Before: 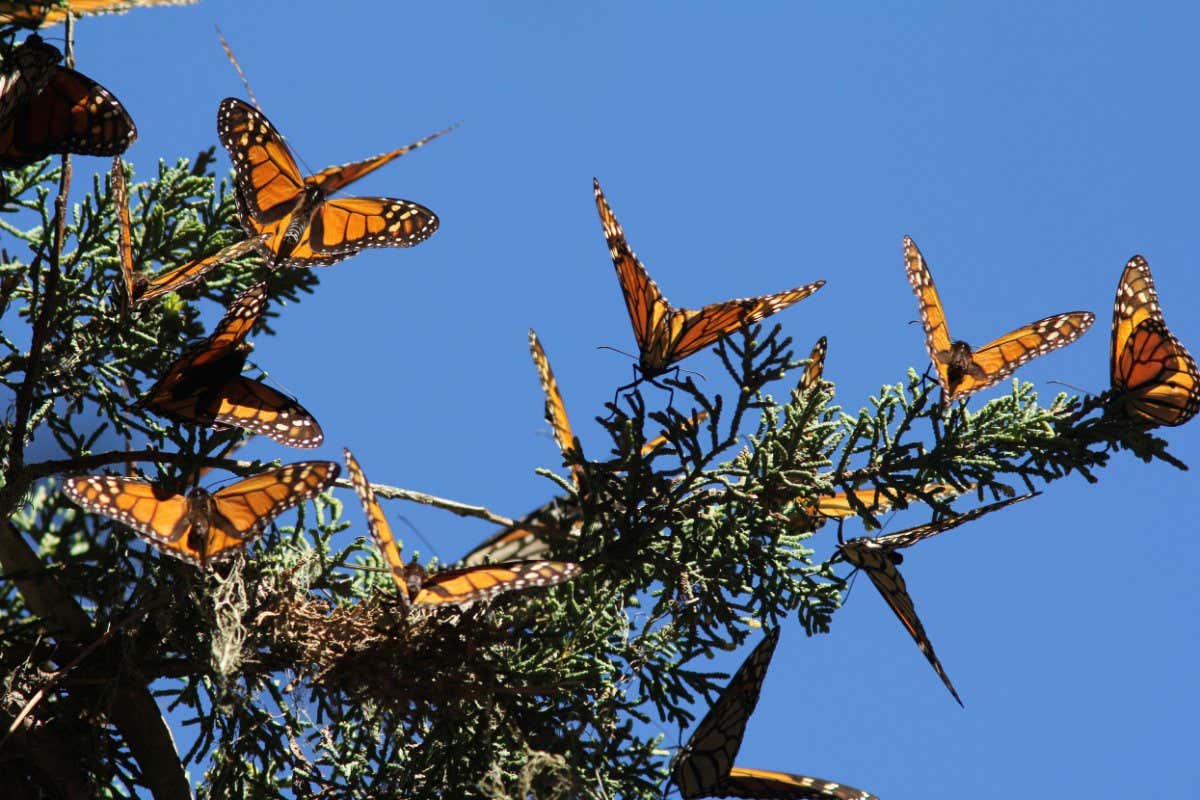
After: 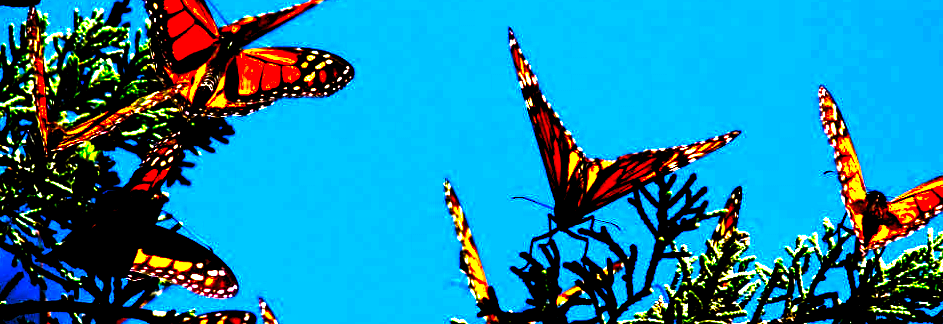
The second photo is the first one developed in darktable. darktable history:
color correction: highlights b* -0.029, saturation 2.19
exposure: black level correction 0, exposure 1.577 EV, compensate highlight preservation false
contrast brightness saturation: brightness -0.99, saturation 0.999
crop: left 7.094%, top 18.781%, right 14.294%, bottom 40.522%
velvia: strength 9.98%
levels: levels [0.116, 0.574, 1]
